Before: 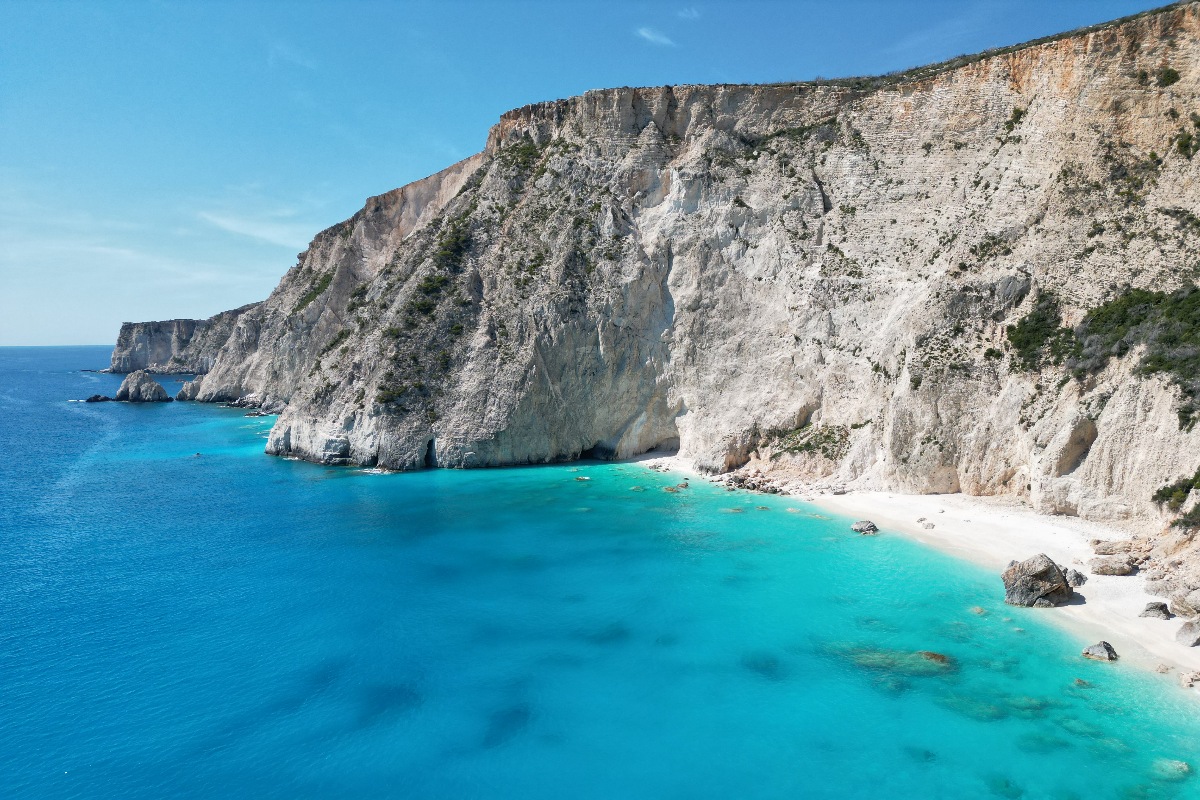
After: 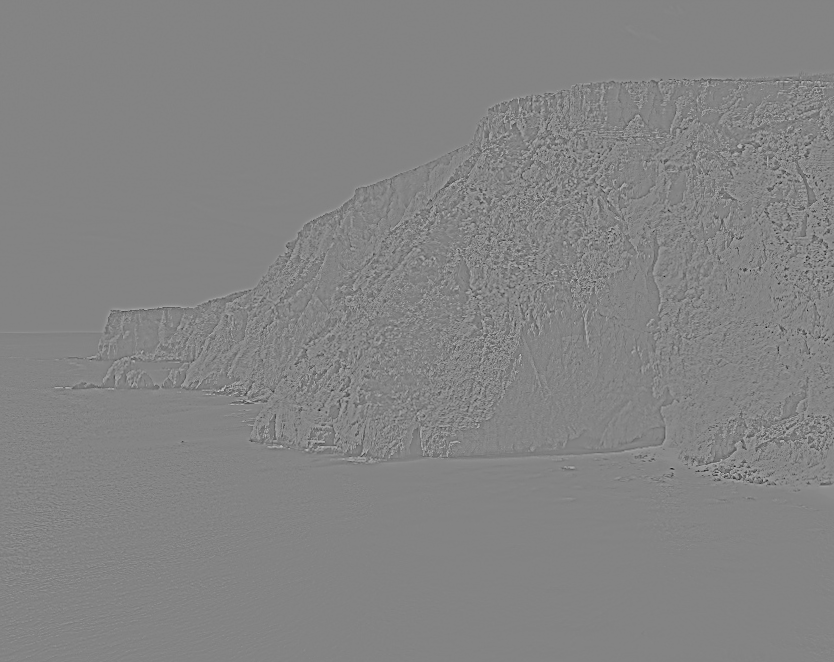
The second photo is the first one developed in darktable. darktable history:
filmic rgb: black relative exposure -5.83 EV, white relative exposure 3.4 EV, hardness 3.68
sharpen: on, module defaults
tone equalizer: -8 EV -0.417 EV, -7 EV -0.389 EV, -6 EV -0.333 EV, -5 EV -0.222 EV, -3 EV 0.222 EV, -2 EV 0.333 EV, -1 EV 0.389 EV, +0 EV 0.417 EV, edges refinement/feathering 500, mask exposure compensation -1.57 EV, preserve details no
crop: right 28.885%, bottom 16.626%
highpass: sharpness 5.84%, contrast boost 8.44%
rotate and perspective: rotation 0.226°, lens shift (vertical) -0.042, crop left 0.023, crop right 0.982, crop top 0.006, crop bottom 0.994
contrast brightness saturation: contrast 0.07, brightness 0.08, saturation 0.18
